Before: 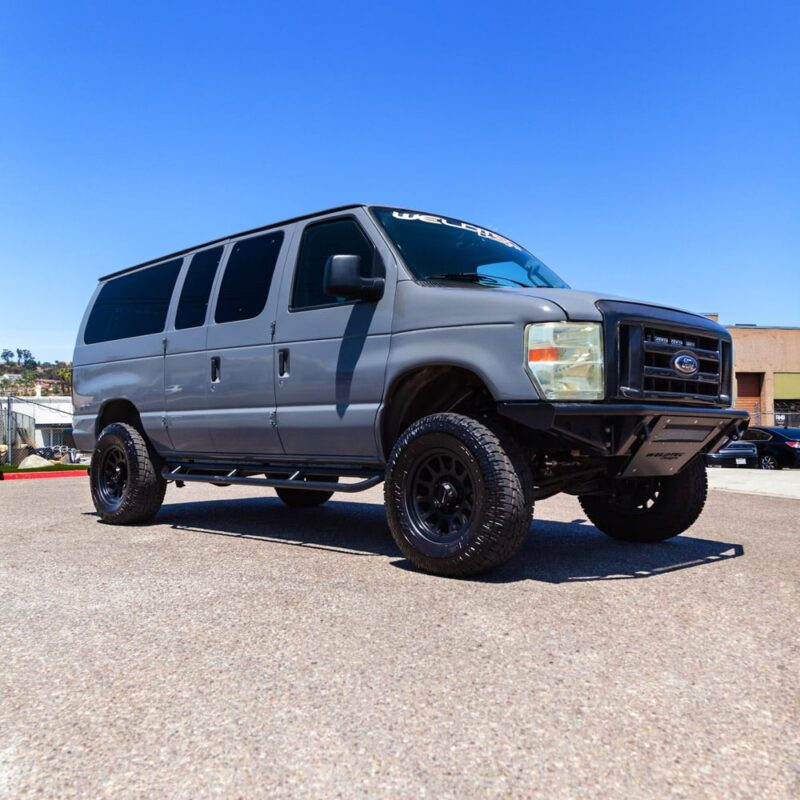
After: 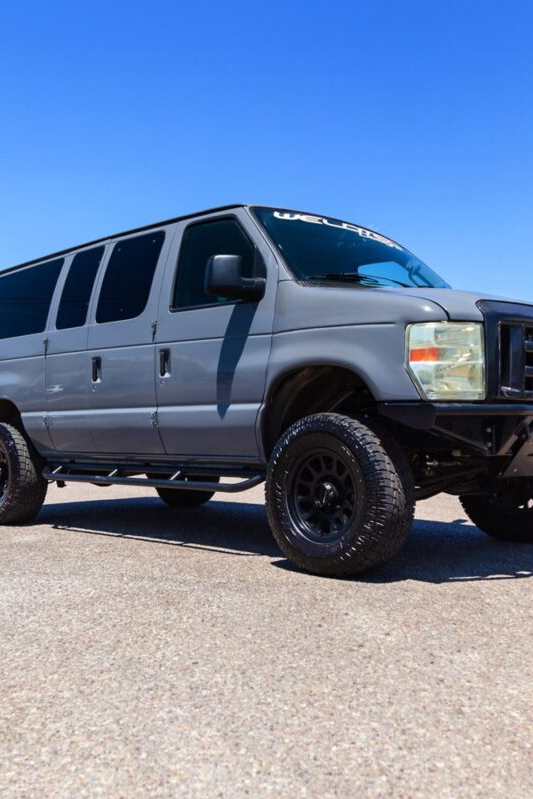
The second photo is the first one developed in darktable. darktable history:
crop and rotate: left 15.019%, right 18.345%
